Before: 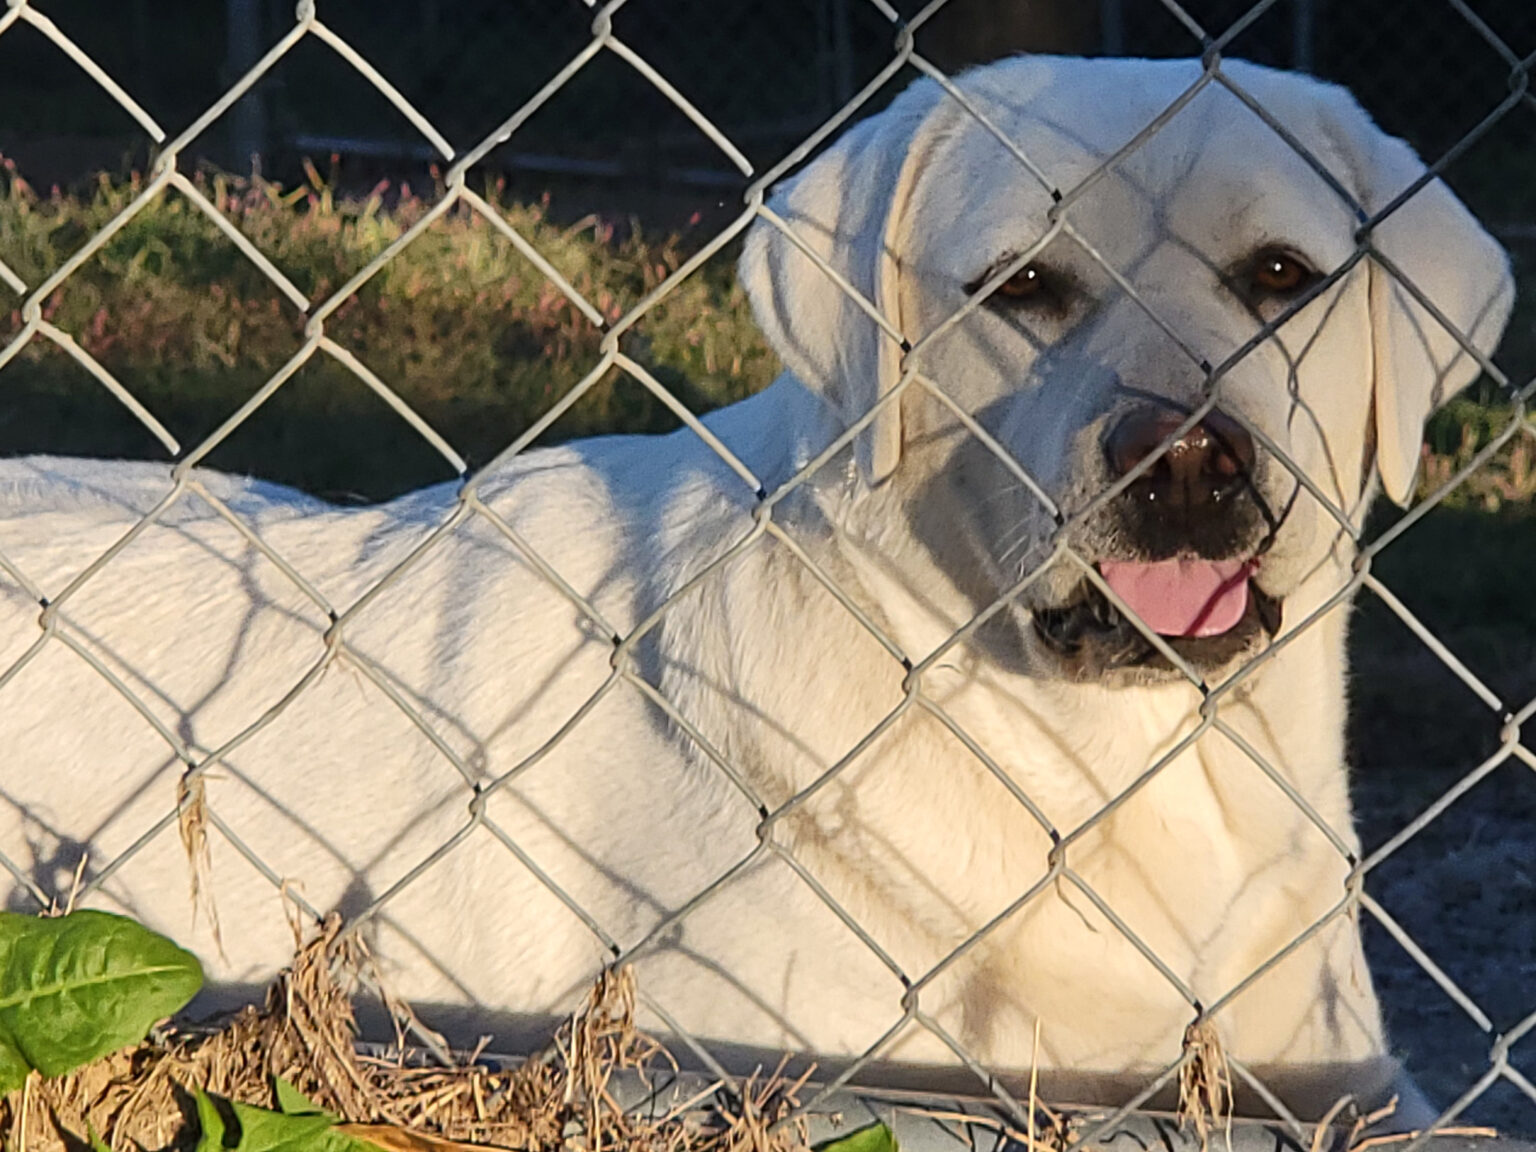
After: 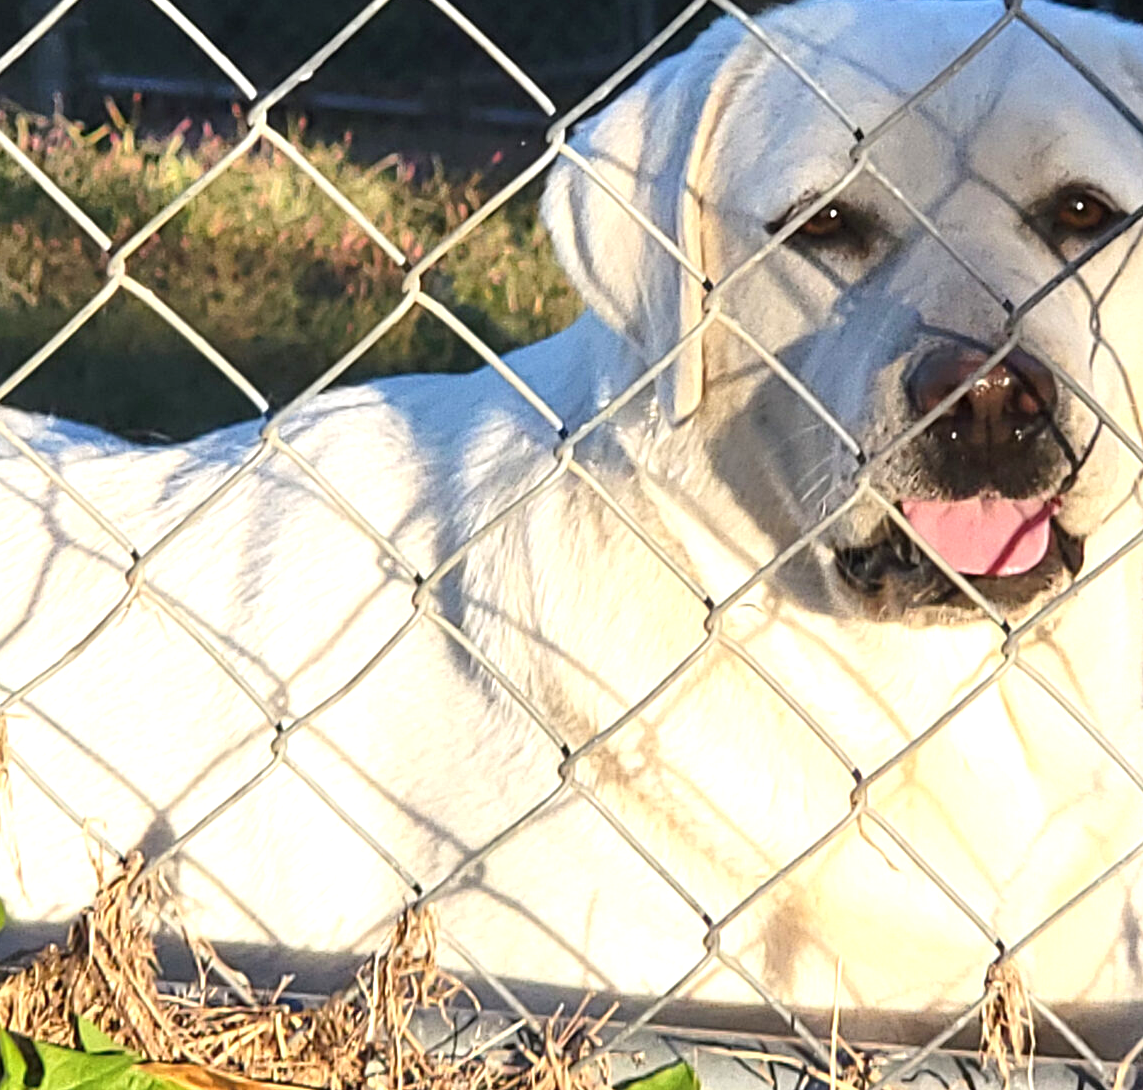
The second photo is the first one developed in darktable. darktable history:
crop and rotate: left 12.939%, top 5.305%, right 12.617%
exposure: black level correction 0, exposure 0.896 EV, compensate highlight preservation false
